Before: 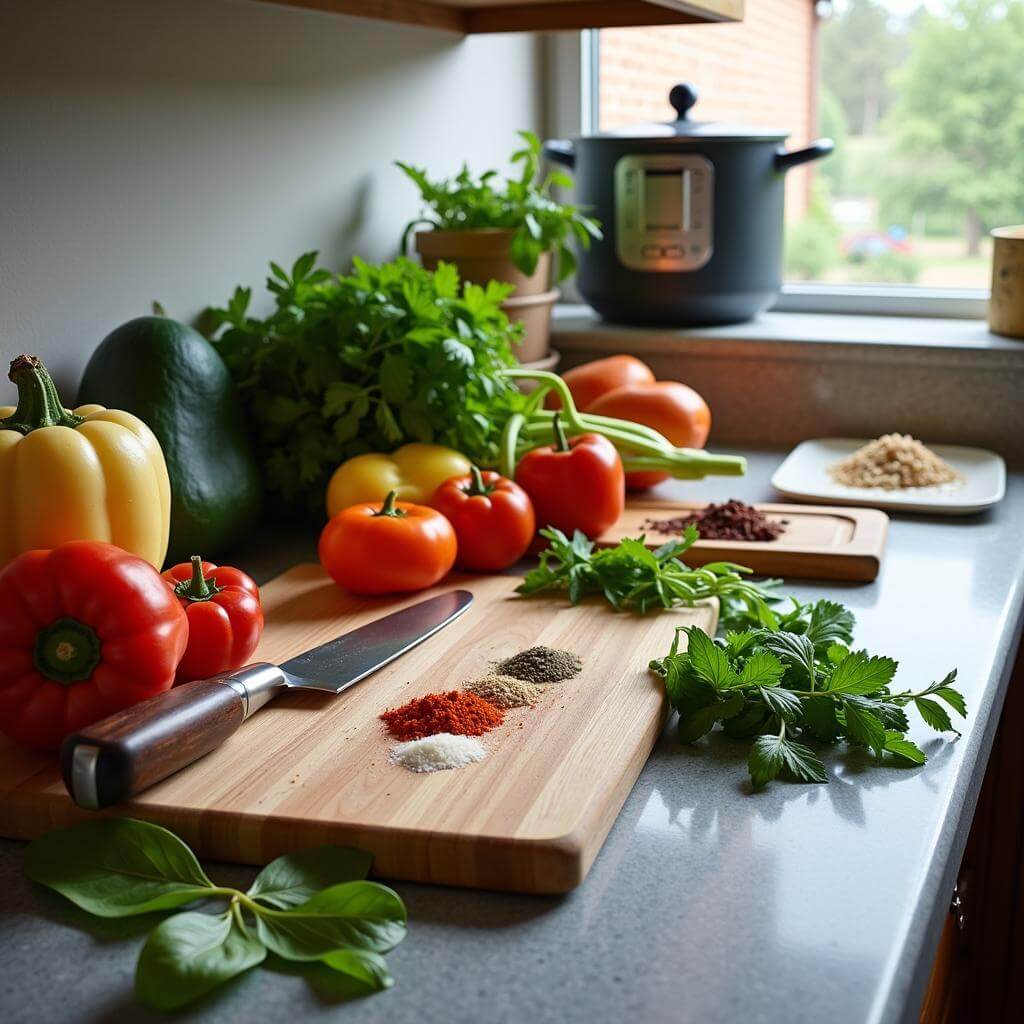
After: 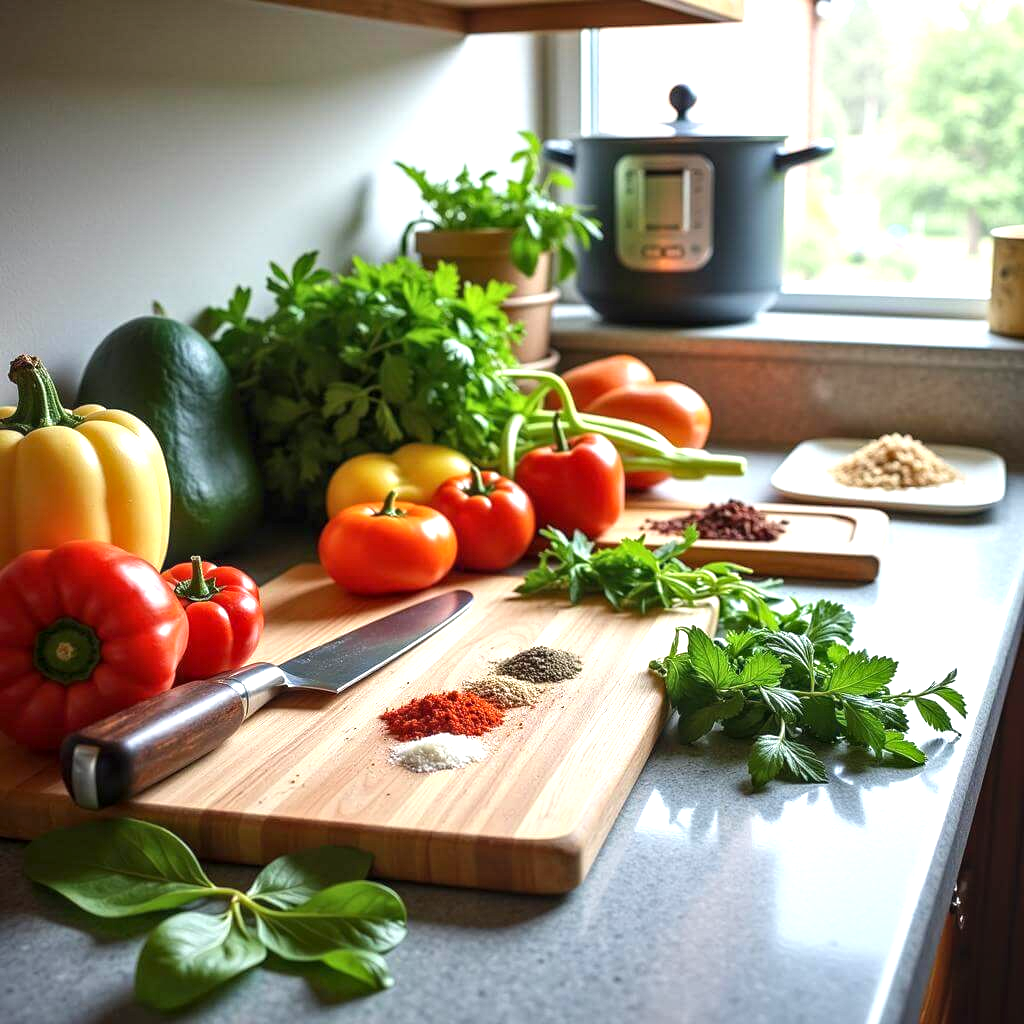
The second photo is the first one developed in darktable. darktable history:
local contrast: on, module defaults
exposure: exposure 0.775 EV, compensate highlight preservation false
